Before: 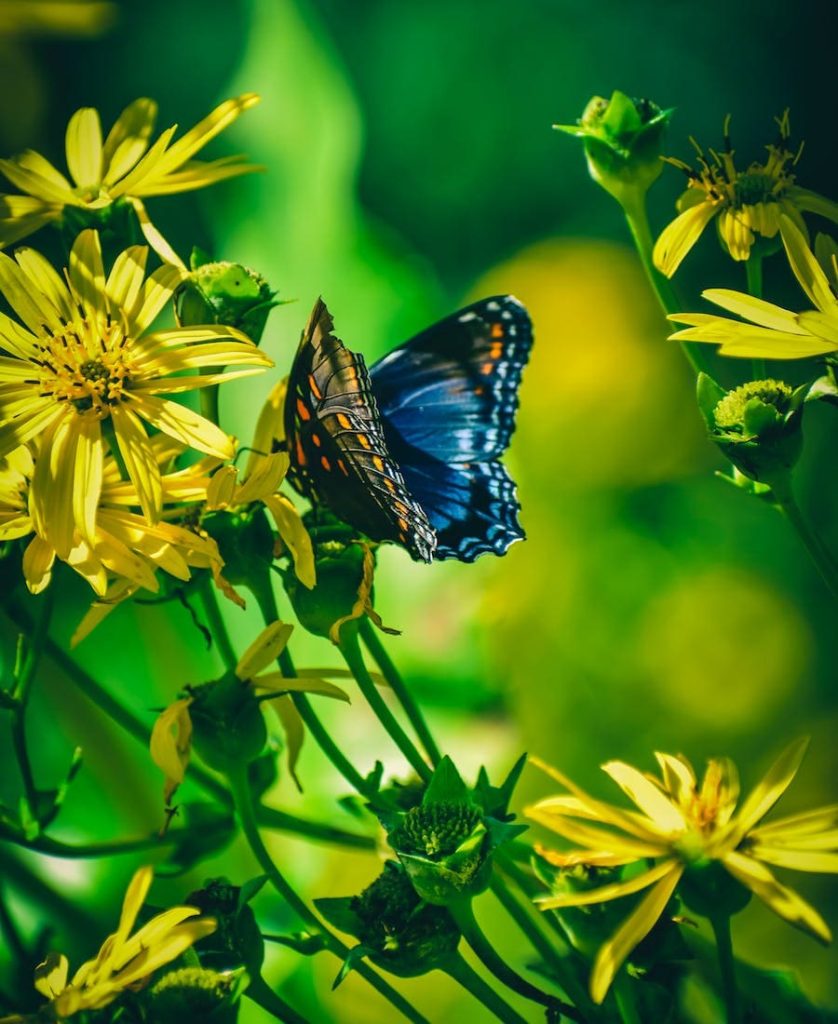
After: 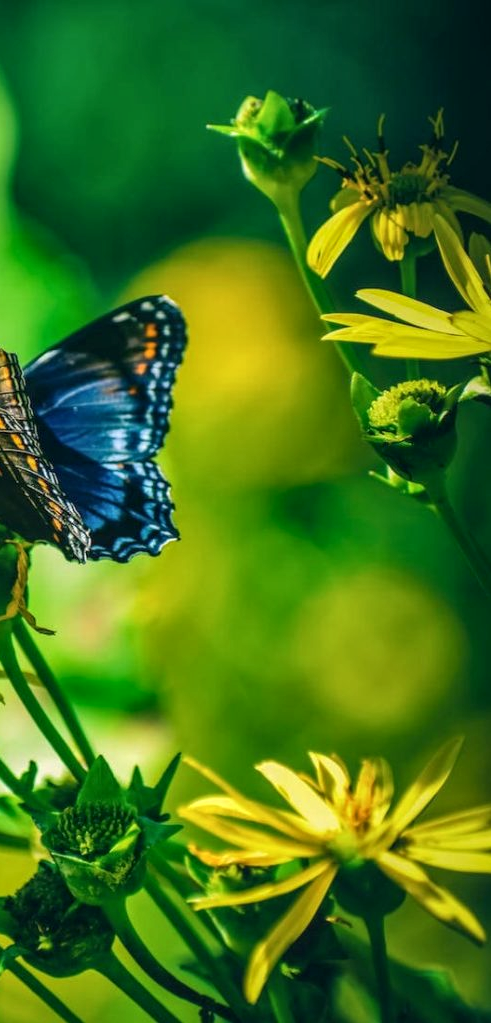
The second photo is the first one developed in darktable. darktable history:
local contrast: on, module defaults
tone equalizer: on, module defaults
crop: left 41.403%
